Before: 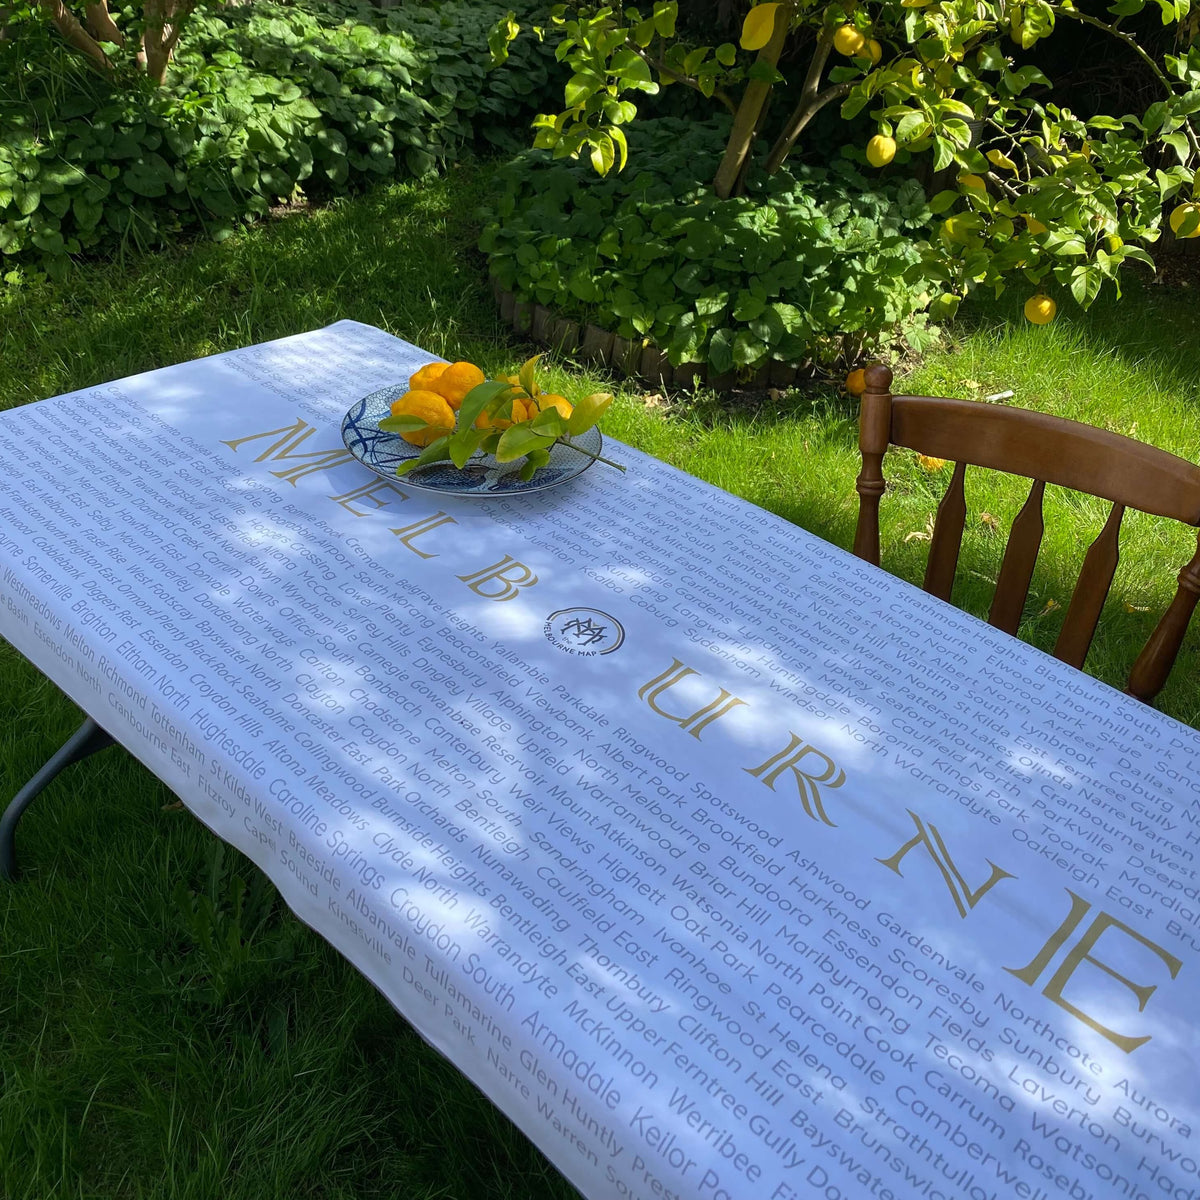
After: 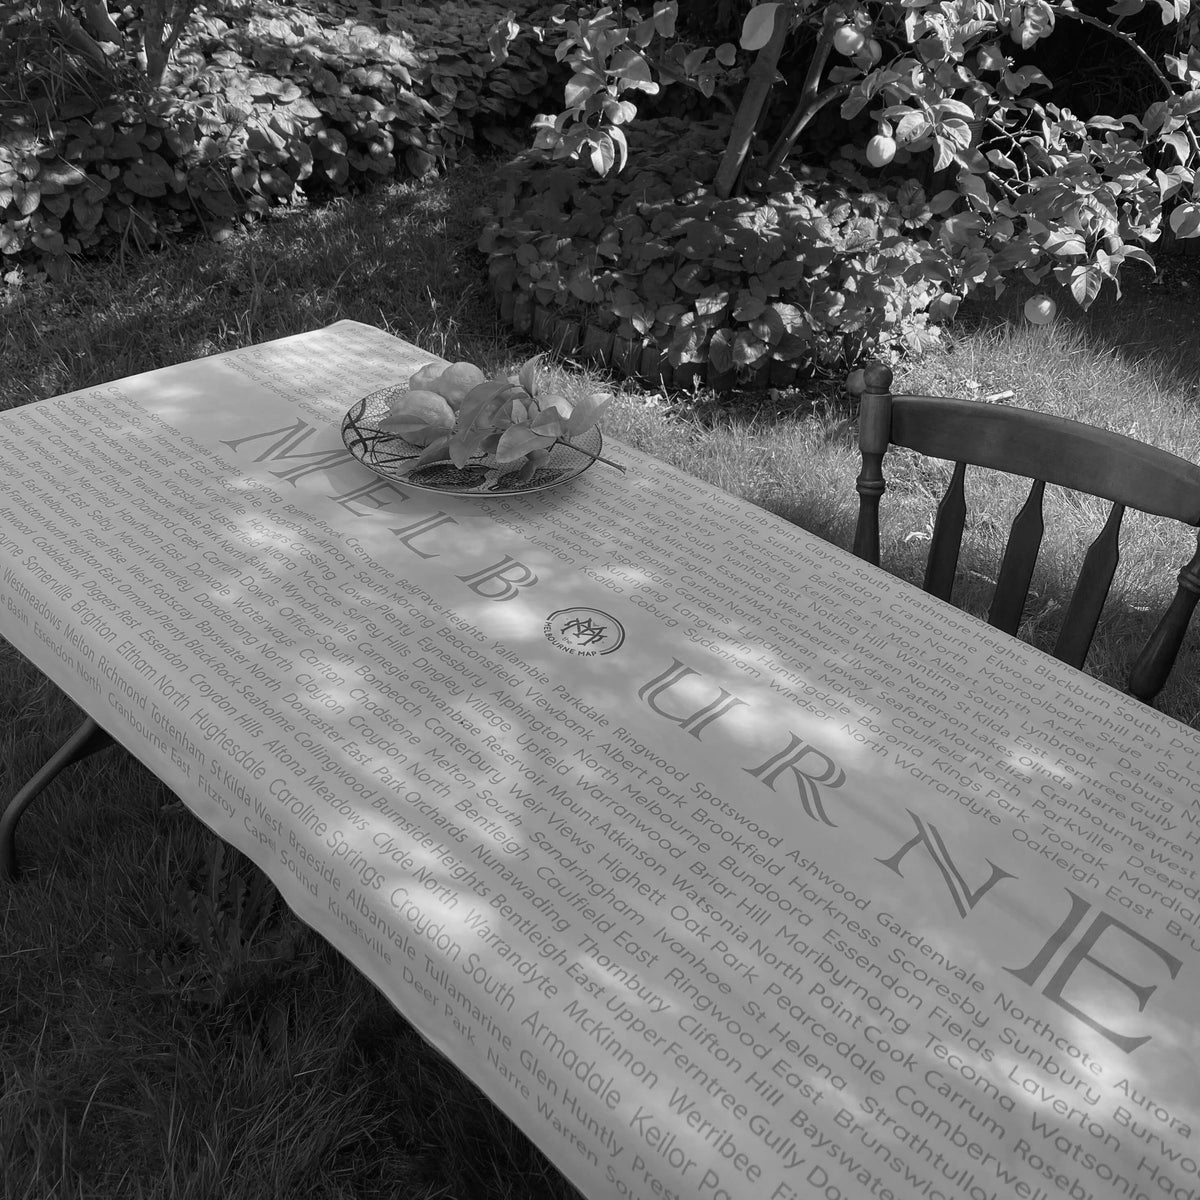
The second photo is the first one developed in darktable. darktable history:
white balance: red 0.871, blue 1.249
monochrome: a 32, b 64, size 2.3
